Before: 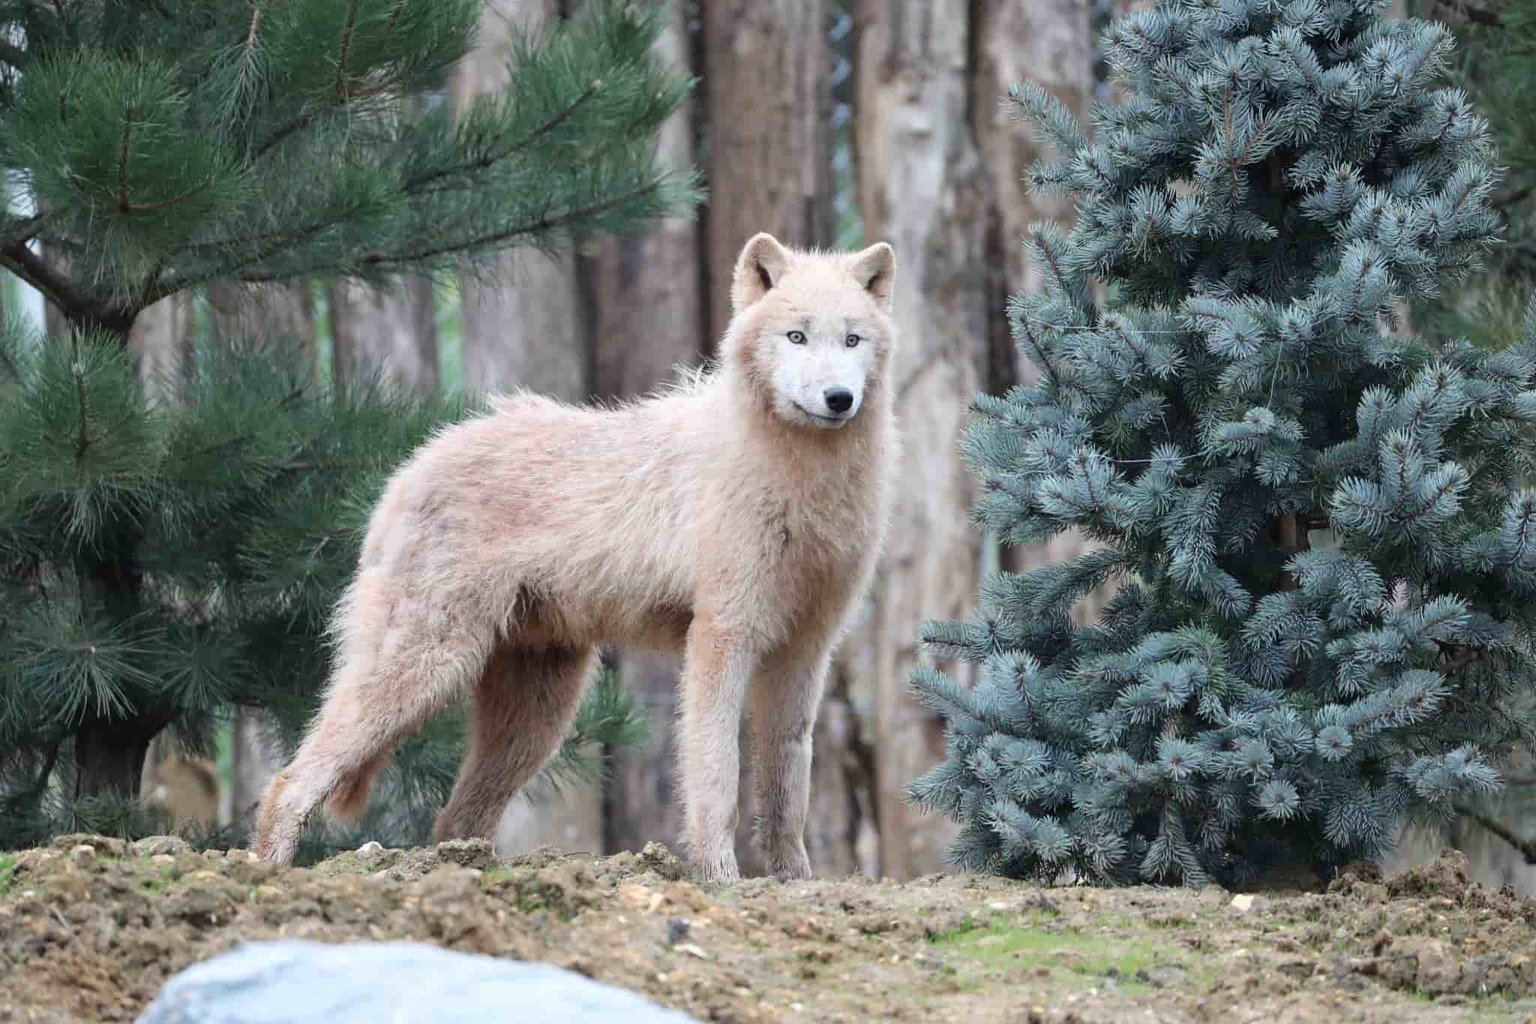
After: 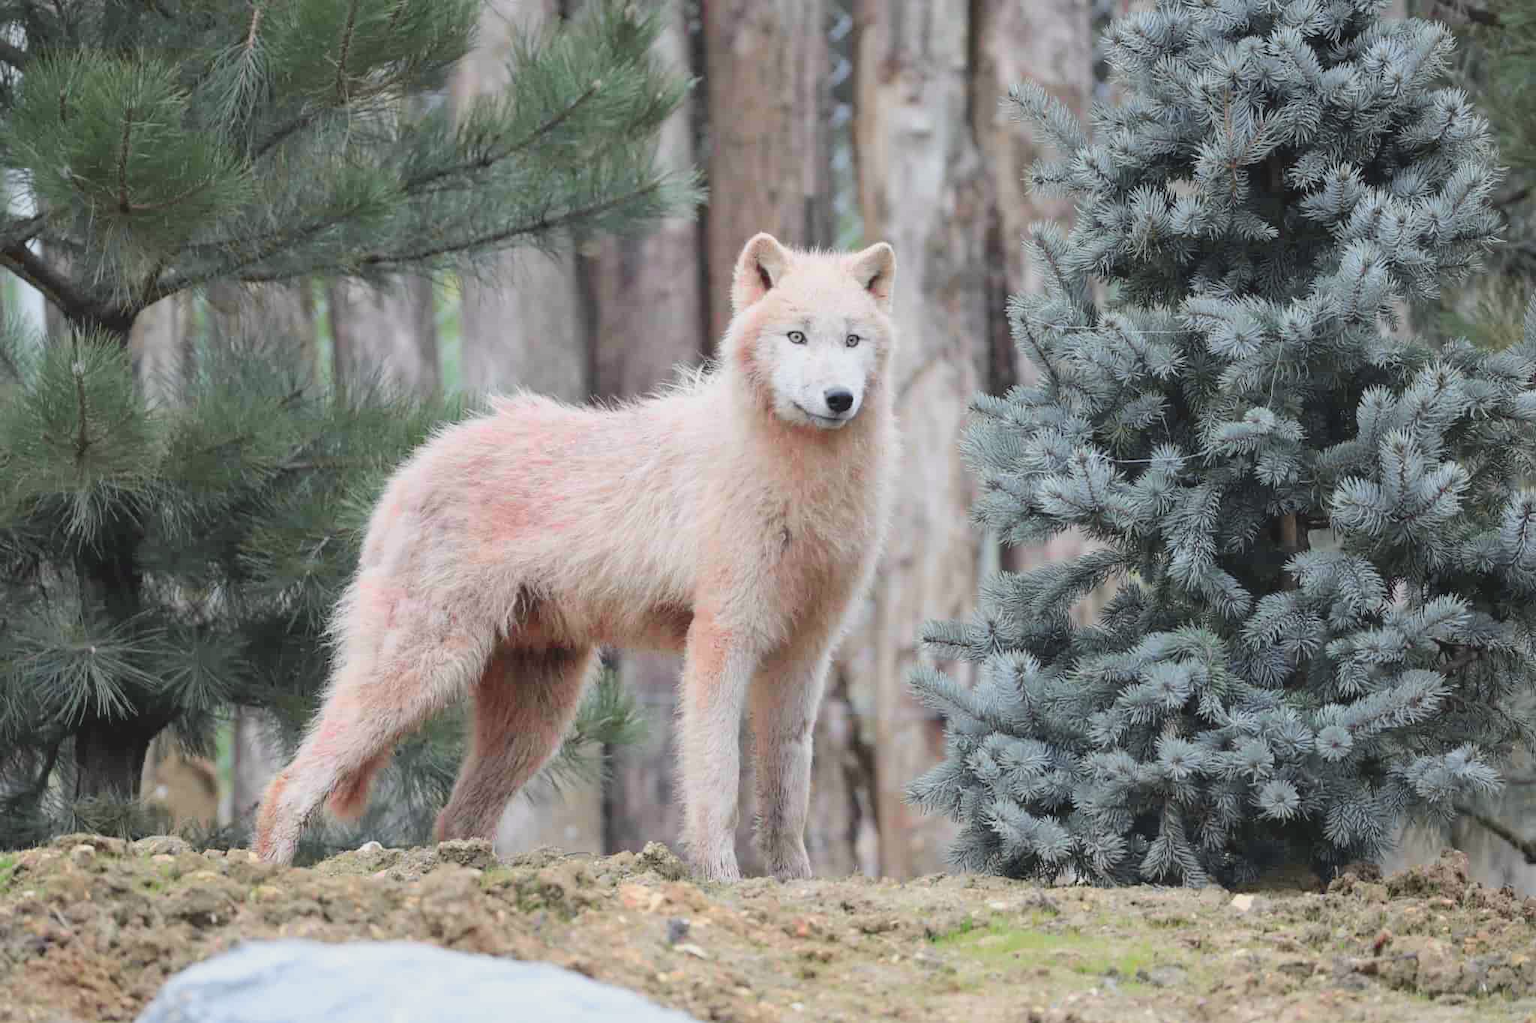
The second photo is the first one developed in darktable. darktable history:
tone curve: curves: ch0 [(0, 0.013) (0.036, 0.035) (0.274, 0.288) (0.504, 0.536) (0.844, 0.84) (1, 0.97)]; ch1 [(0, 0) (0.389, 0.403) (0.462, 0.48) (0.499, 0.5) (0.524, 0.529) (0.567, 0.603) (0.626, 0.651) (0.749, 0.781) (1, 1)]; ch2 [(0, 0) (0.464, 0.478) (0.5, 0.501) (0.533, 0.539) (0.599, 0.6) (0.704, 0.732) (1, 1)], color space Lab, independent channels, preserve colors none
contrast brightness saturation: contrast -0.1, brightness 0.05, saturation 0.08
